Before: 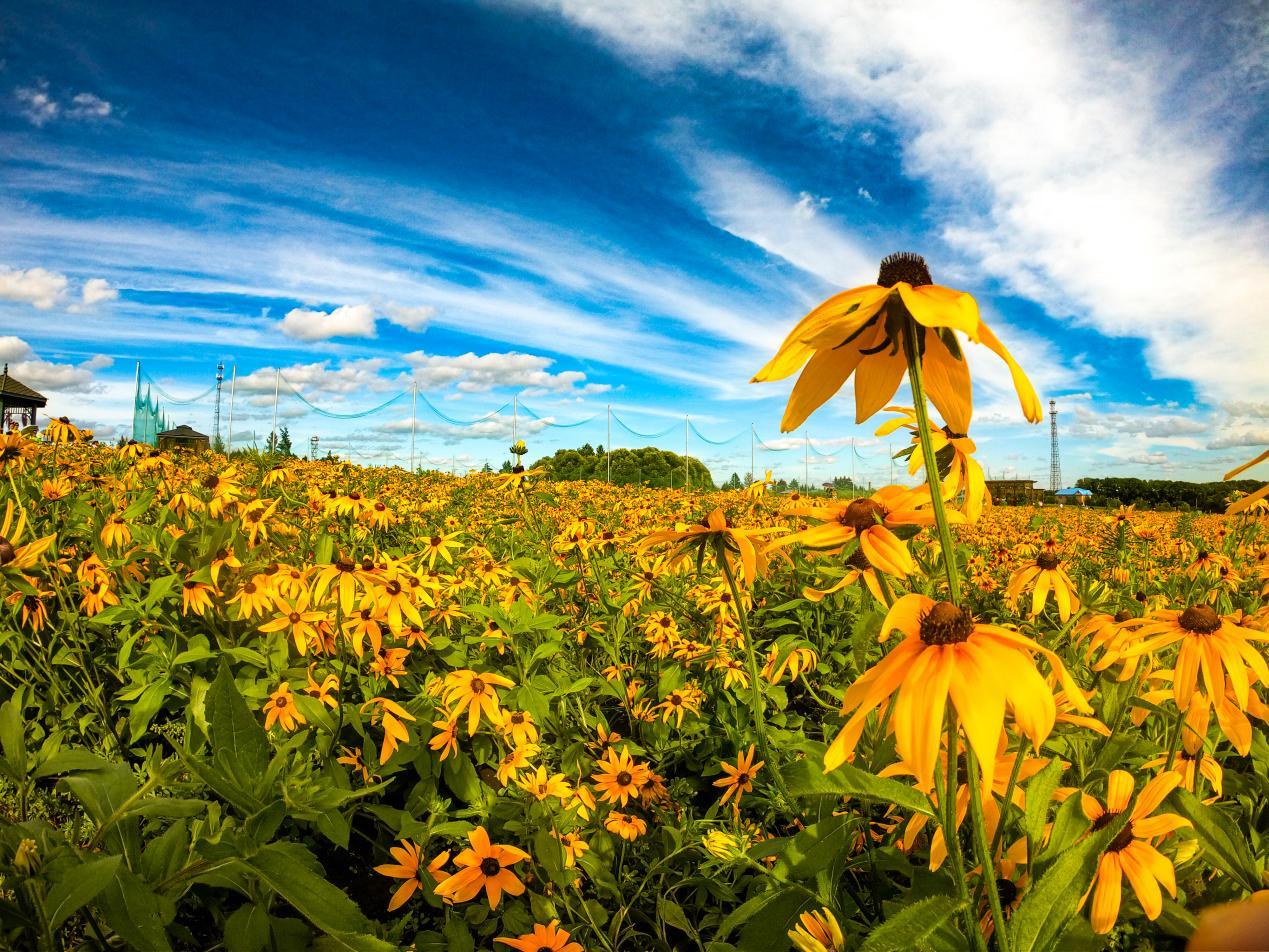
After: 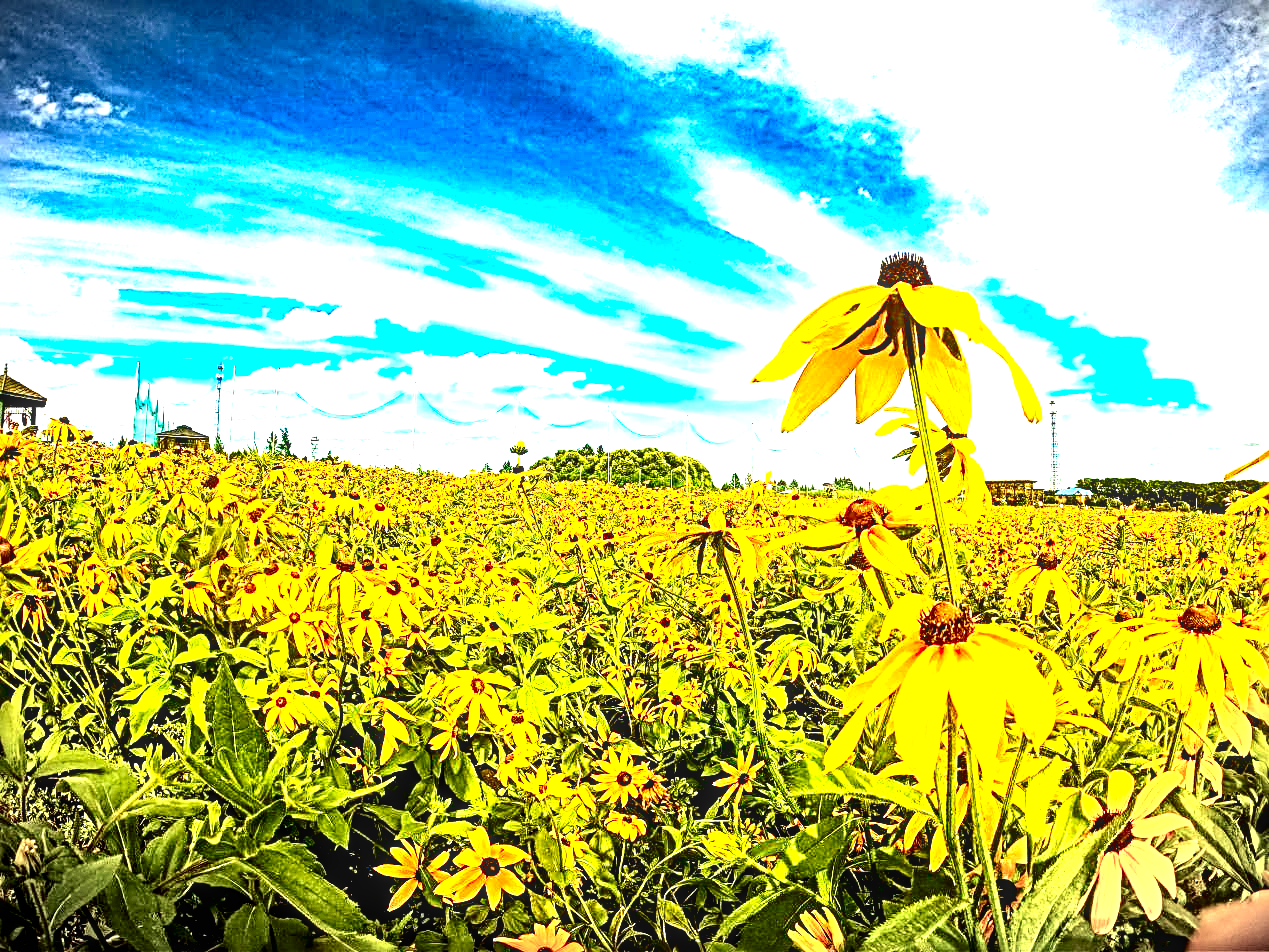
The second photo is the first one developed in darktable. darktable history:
sharpen: radius 3.731, amount 0.921
exposure: black level correction 0.005, exposure 2.071 EV, compensate highlight preservation false
local contrast: detail 150%
vignetting: fall-off start 100.13%, width/height ratio 1.325
contrast brightness saturation: contrast 0.241, brightness -0.238, saturation 0.139
